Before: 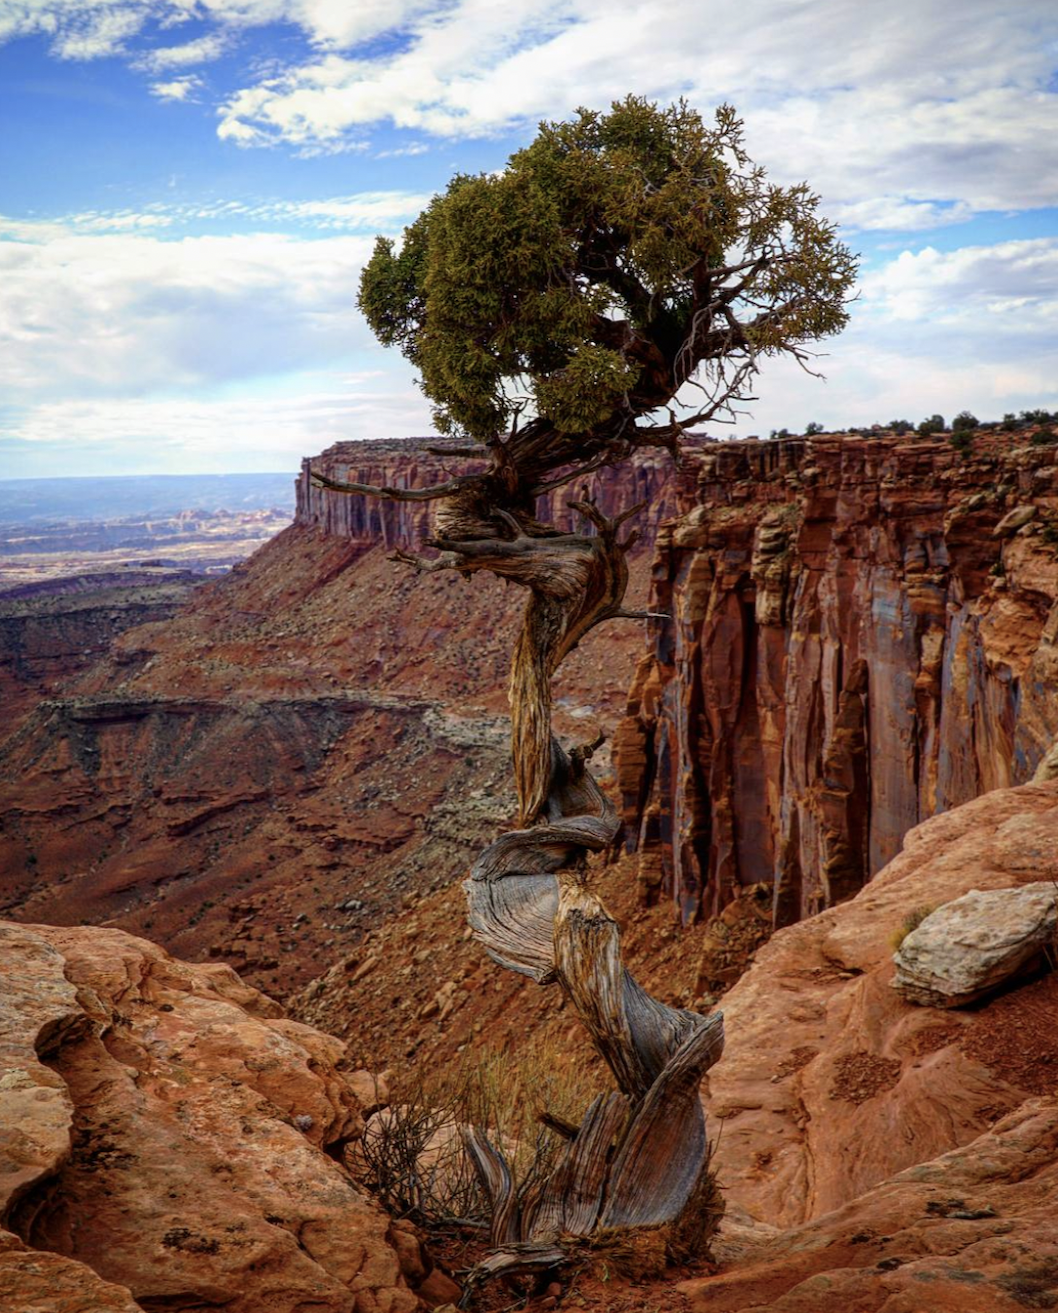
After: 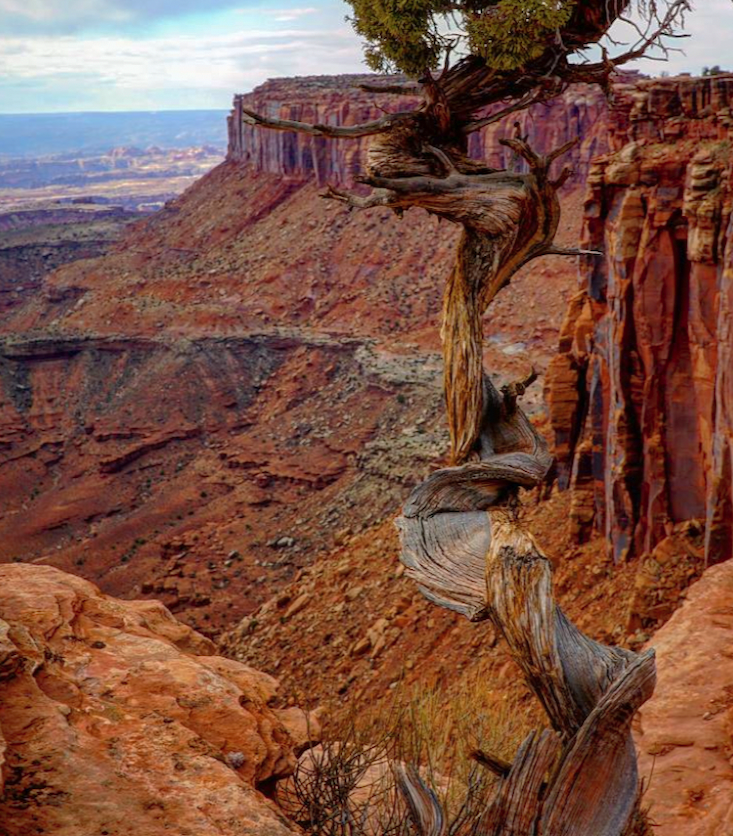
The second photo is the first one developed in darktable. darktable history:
crop: left 6.488%, top 27.668%, right 24.183%, bottom 8.656%
shadows and highlights: on, module defaults
